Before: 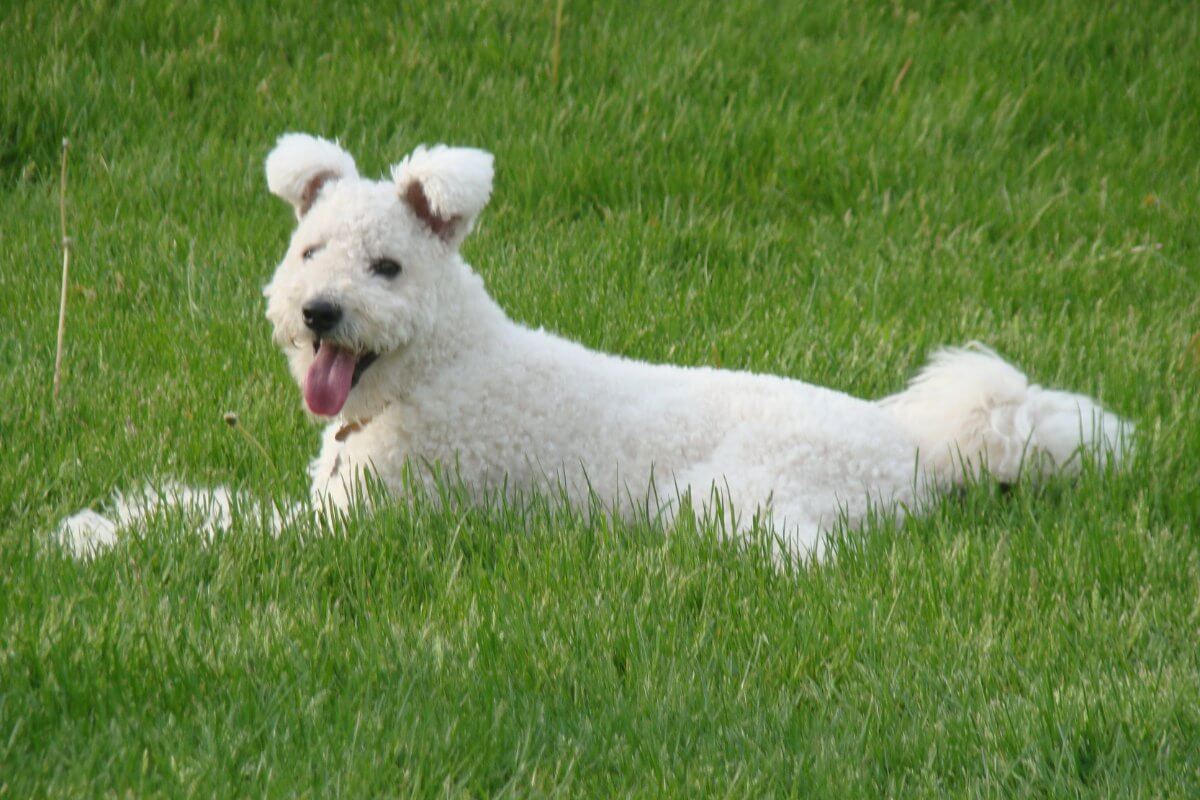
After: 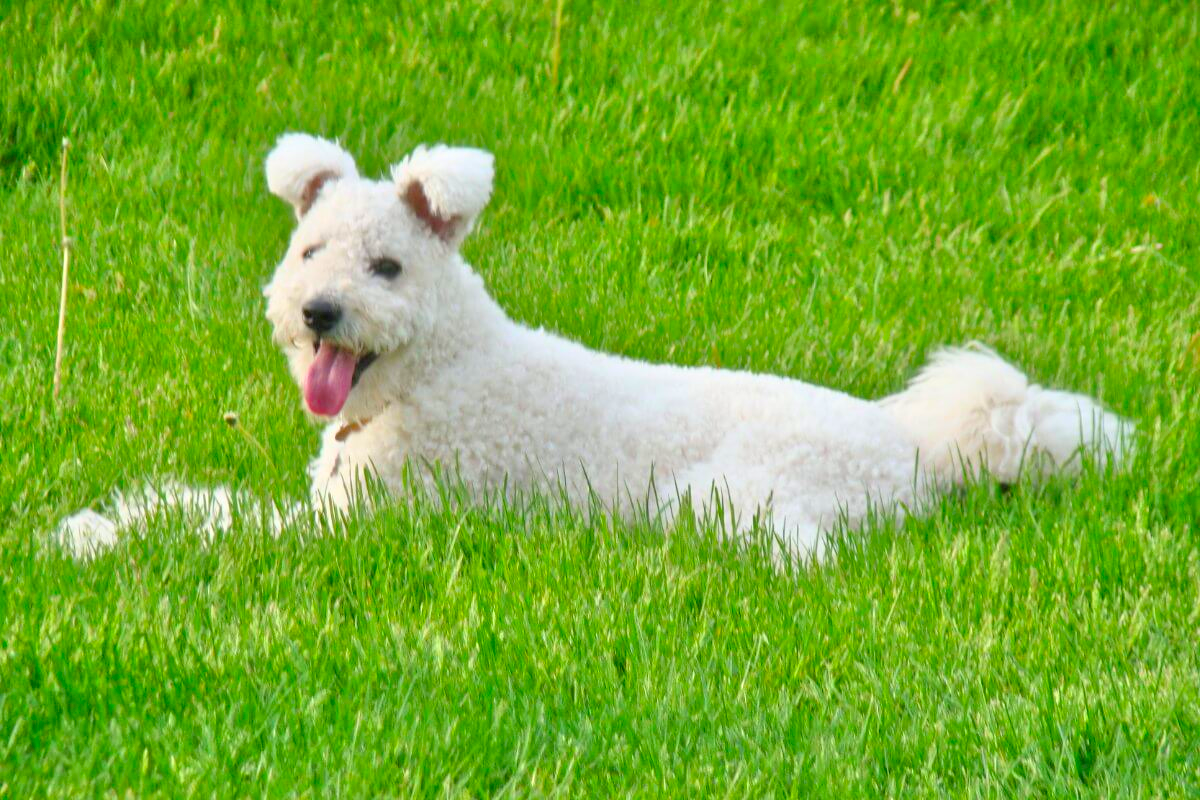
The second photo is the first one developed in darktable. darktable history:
tone equalizer: -7 EV 0.15 EV, -6 EV 0.6 EV, -5 EV 1.15 EV, -4 EV 1.33 EV, -3 EV 1.15 EV, -2 EV 0.6 EV, -1 EV 0.15 EV, mask exposure compensation -0.5 EV
contrast brightness saturation: contrast 0.15, brightness -0.01, saturation 0.1
color correction: saturation 1.32
